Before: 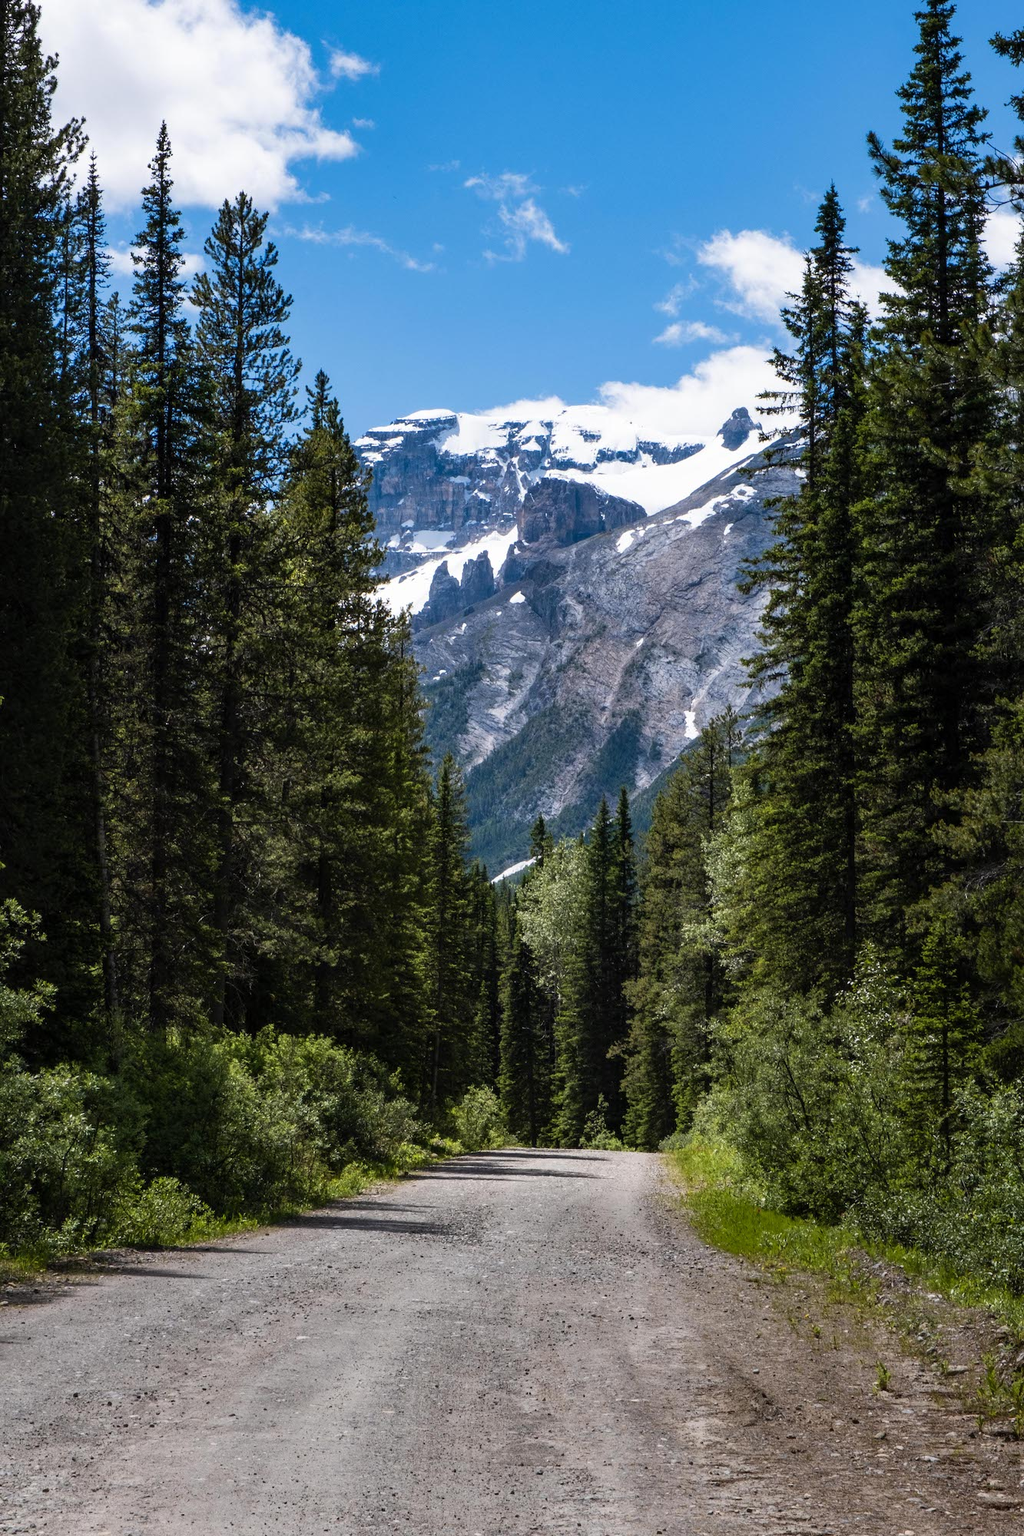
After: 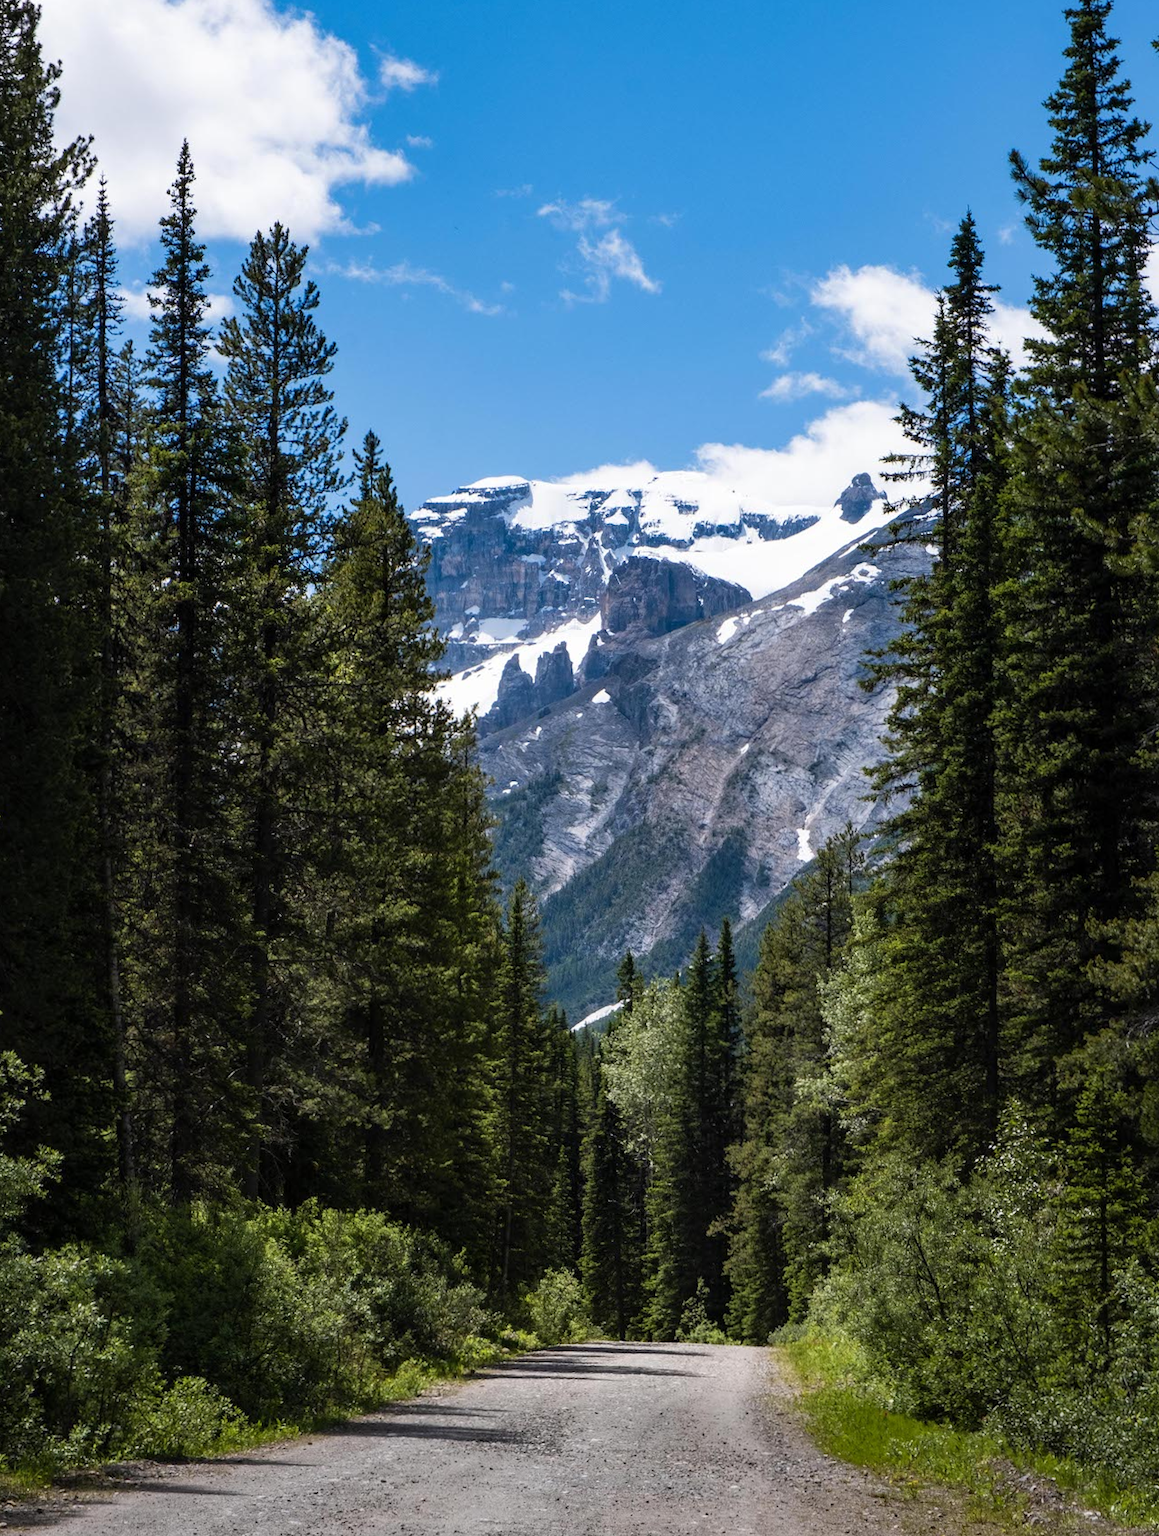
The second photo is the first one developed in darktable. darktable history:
crop and rotate: angle 0.154°, left 0.247%, right 2.623%, bottom 14.29%
